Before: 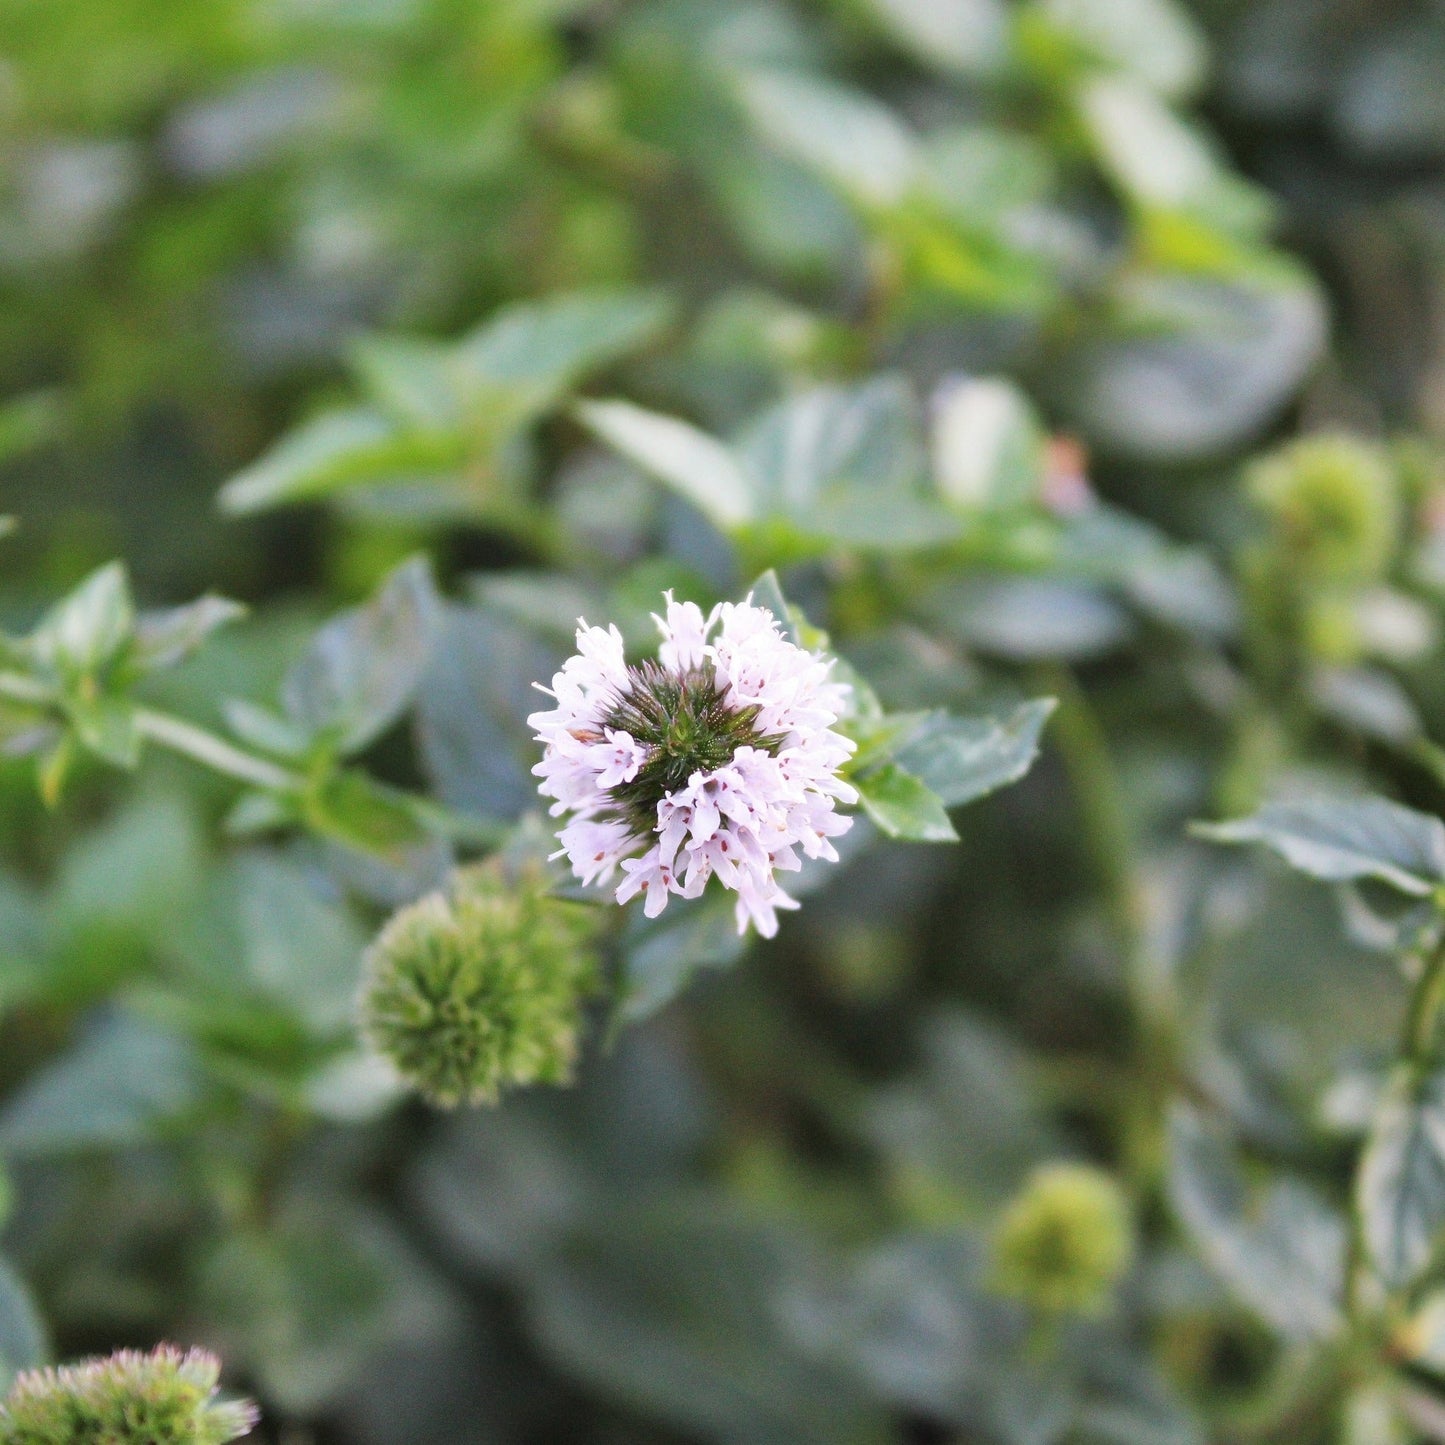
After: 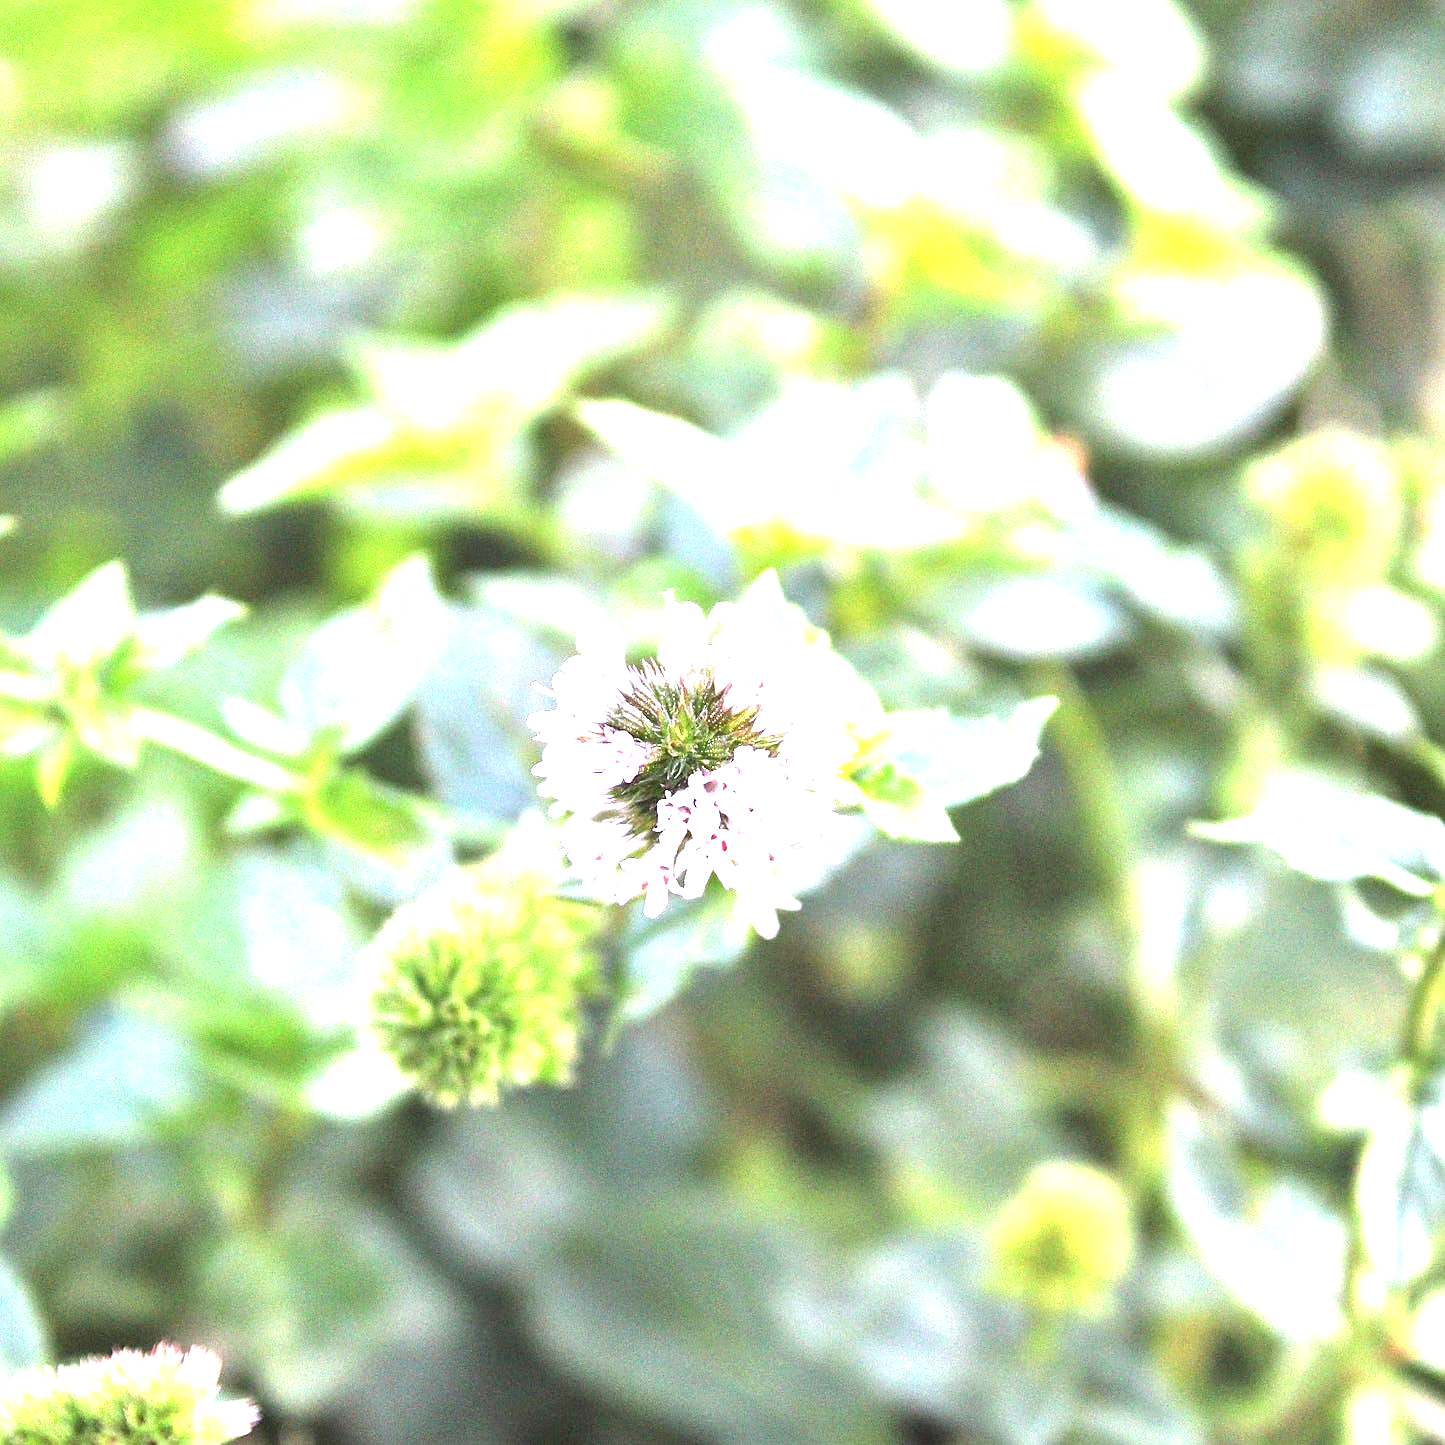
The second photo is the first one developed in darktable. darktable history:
sharpen: on, module defaults
exposure: black level correction 0, exposure 2.088 EV, compensate exposure bias true, compensate highlight preservation false
